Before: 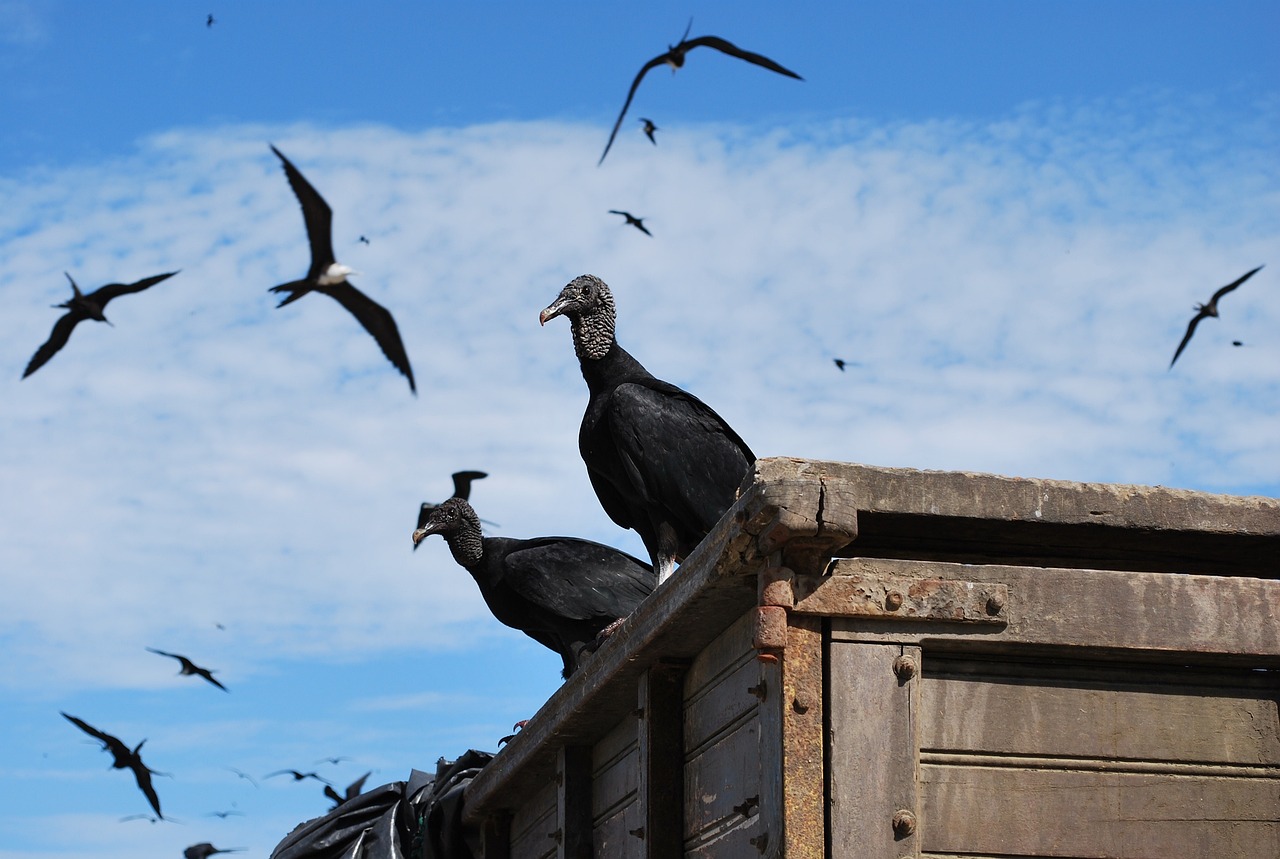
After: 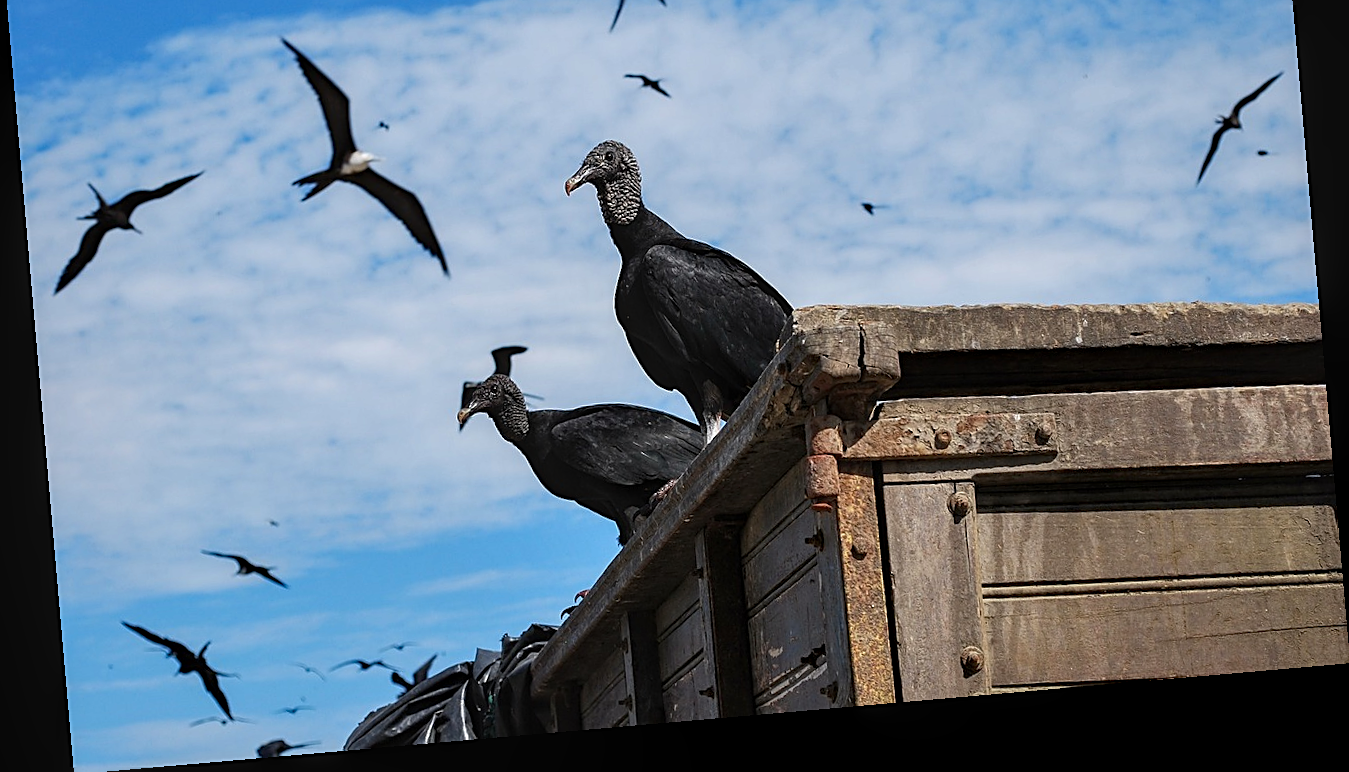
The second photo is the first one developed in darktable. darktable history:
rotate and perspective: rotation -4.98°, automatic cropping off
sharpen: on, module defaults
crop and rotate: top 19.998%
haze removal: compatibility mode true, adaptive false
local contrast: on, module defaults
